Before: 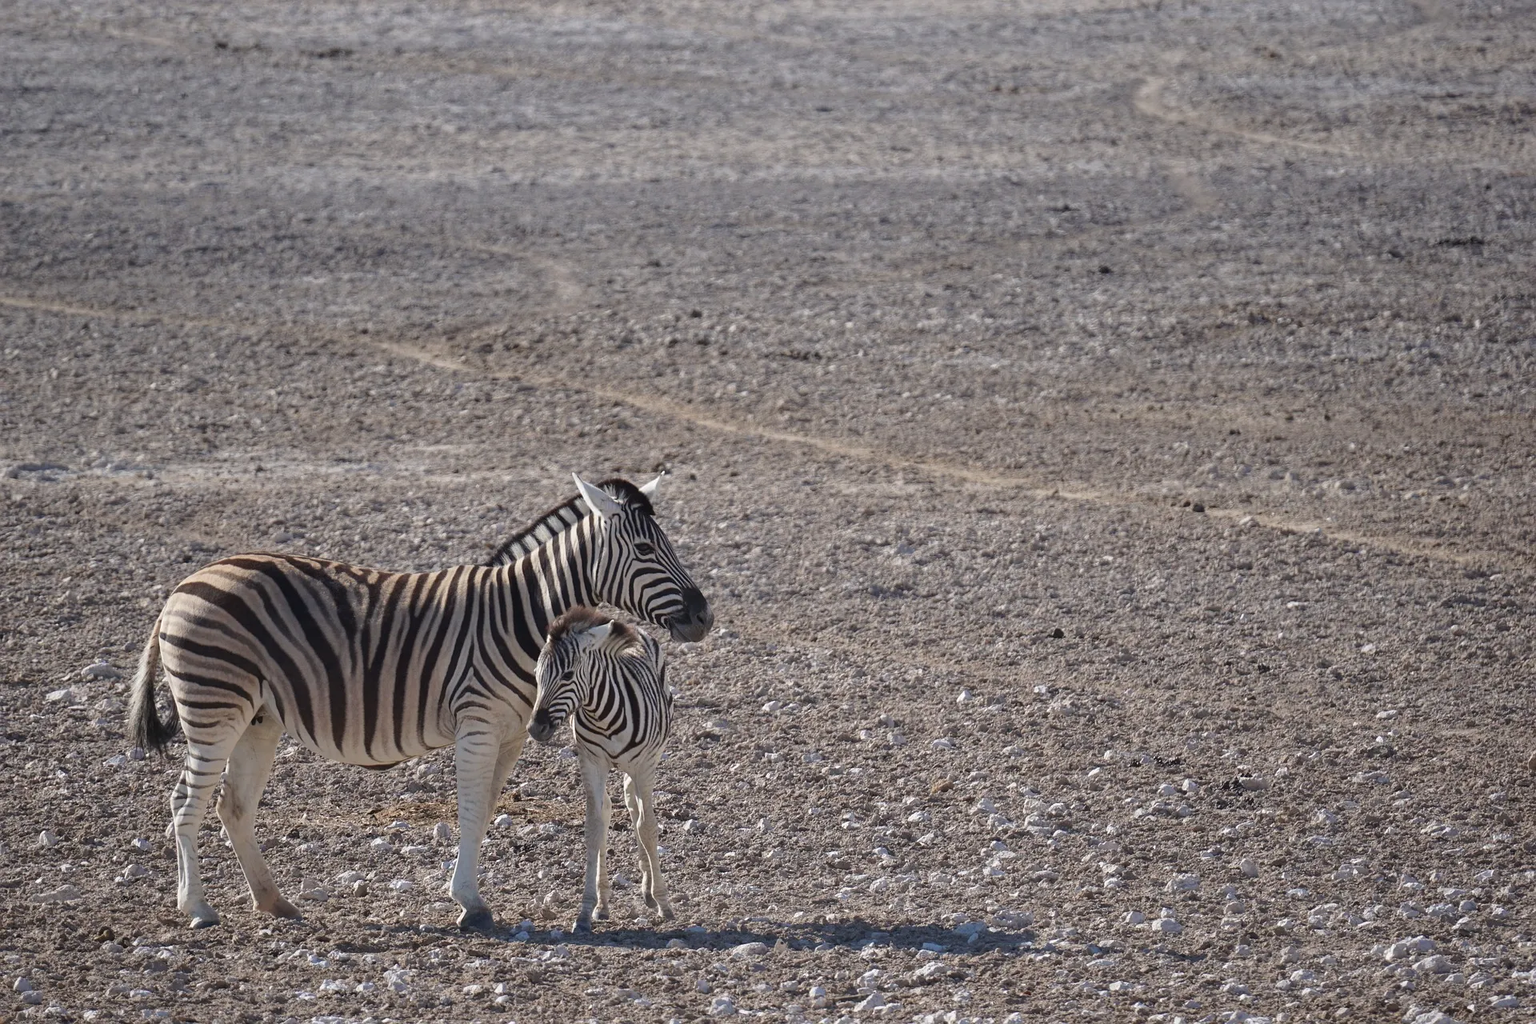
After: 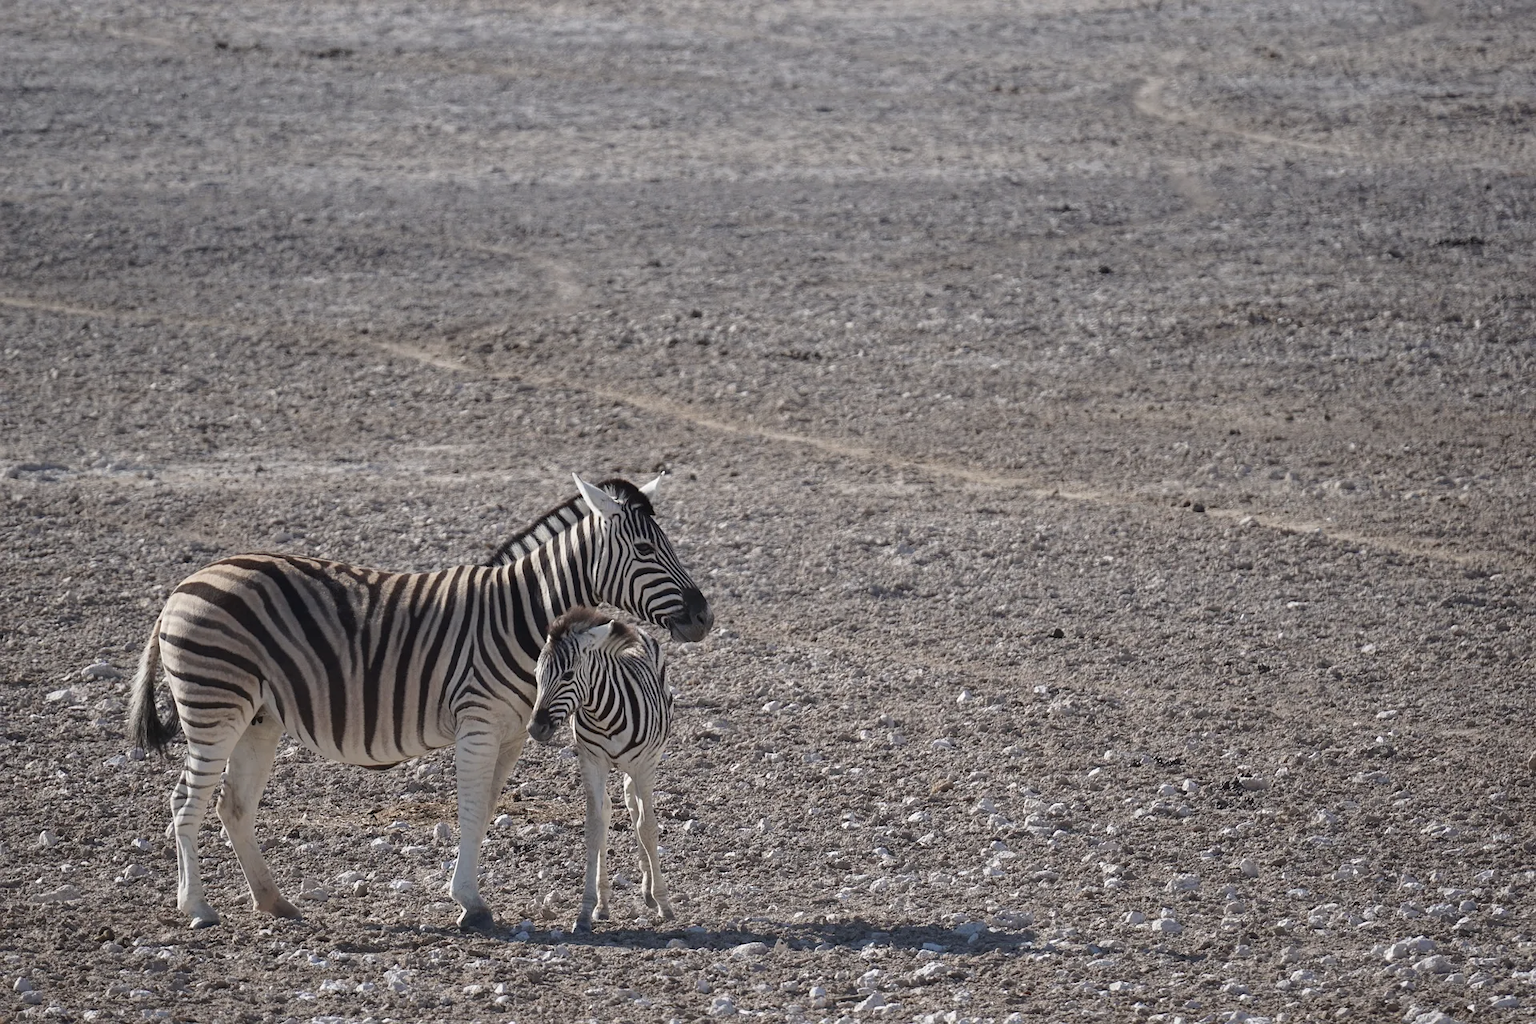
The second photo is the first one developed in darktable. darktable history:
contrast brightness saturation: contrast 0.055, brightness -0.006, saturation -0.227
levels: levels [0, 0.499, 1]
